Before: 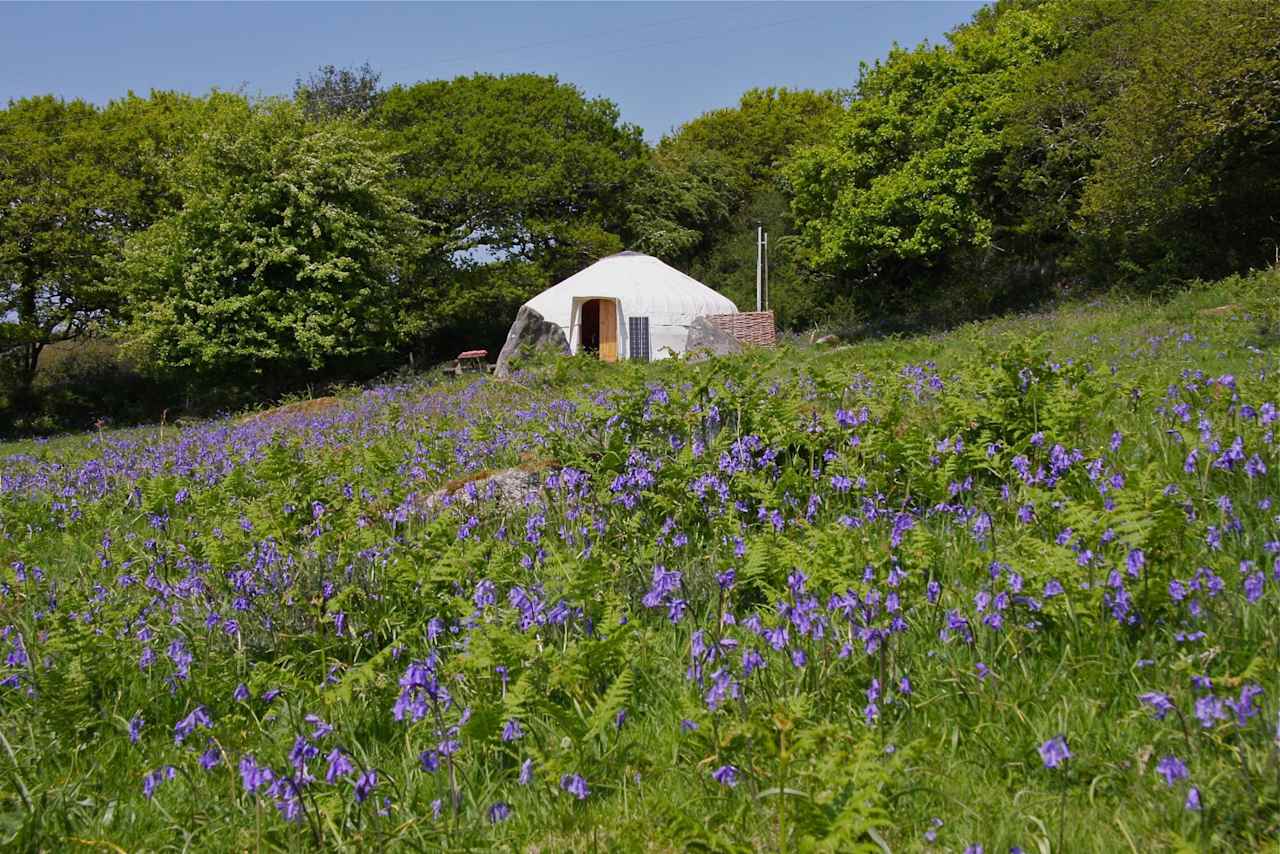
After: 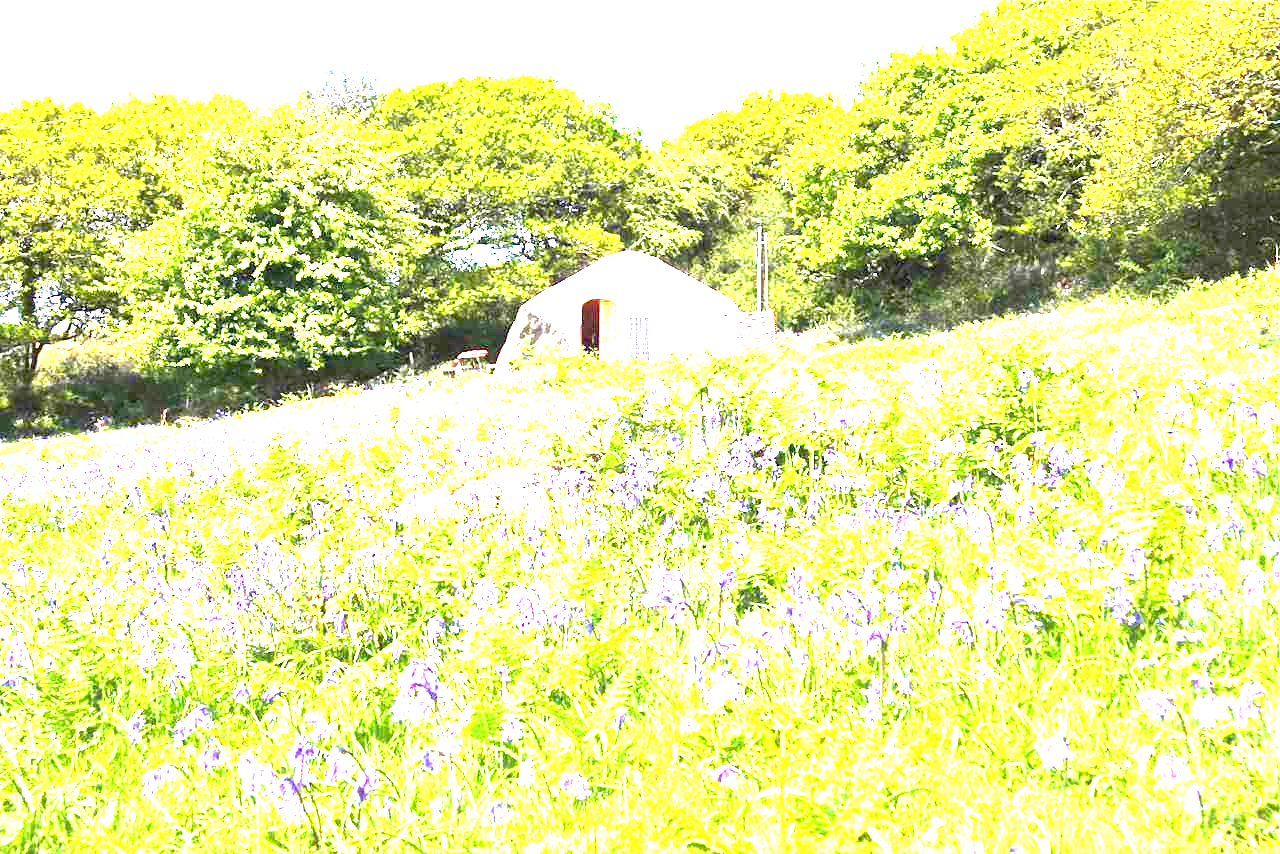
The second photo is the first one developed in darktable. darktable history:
local contrast: mode bilateral grid, contrast 21, coarseness 50, detail 120%, midtone range 0.2
exposure: black level correction 0, exposure 3.968 EV, compensate highlight preservation false
